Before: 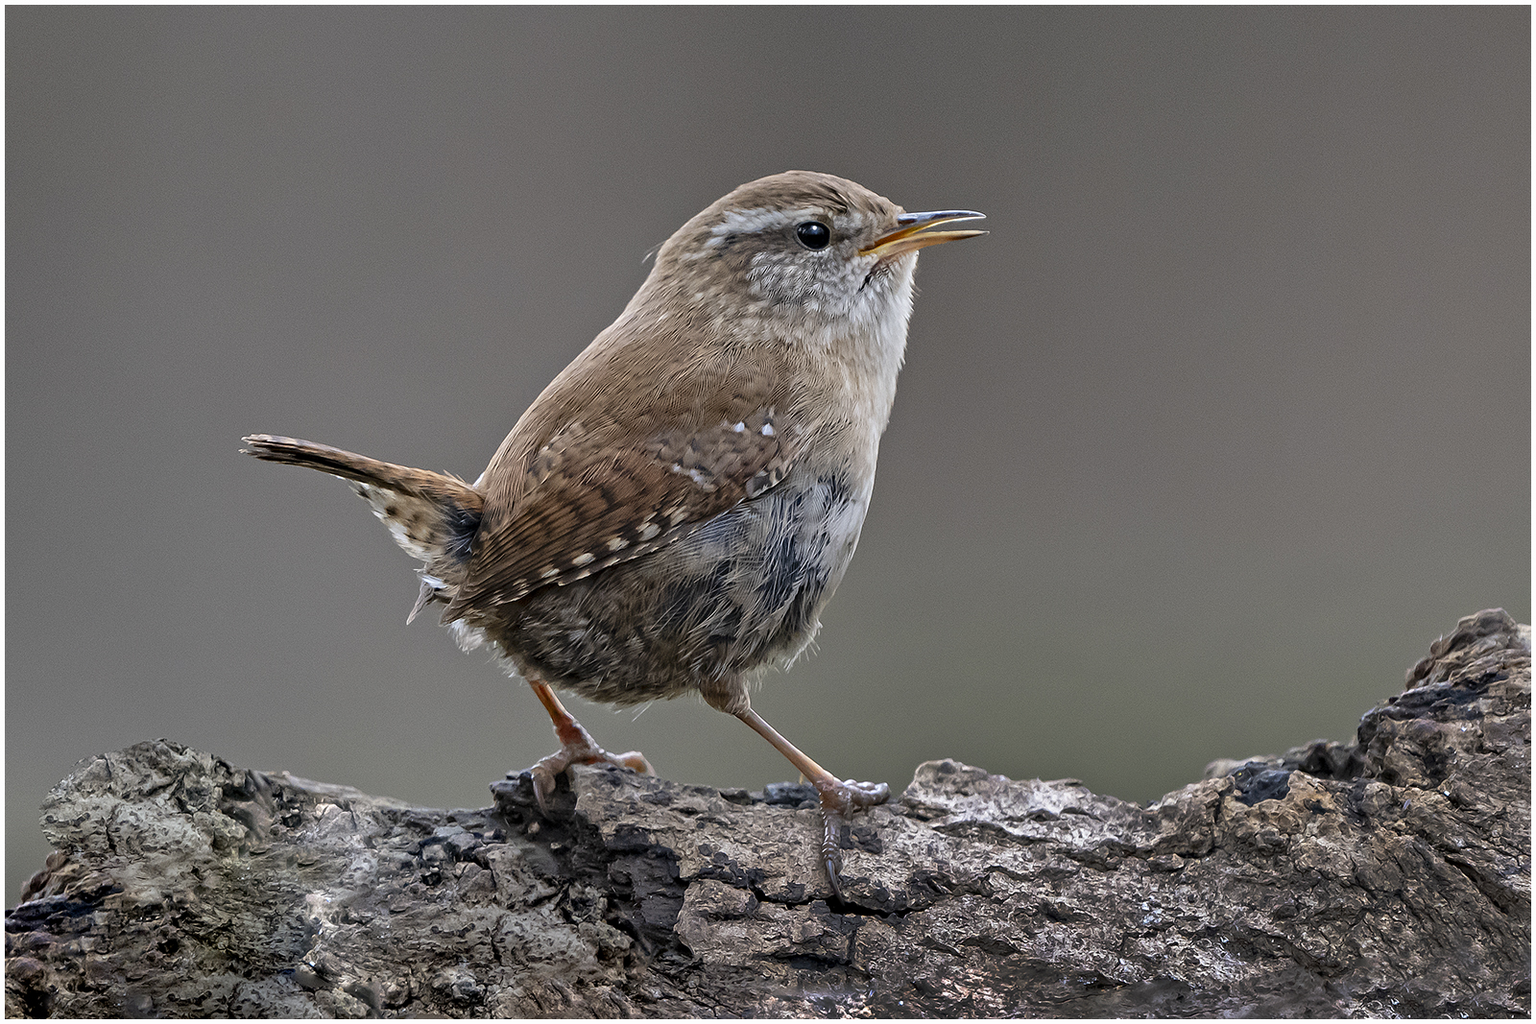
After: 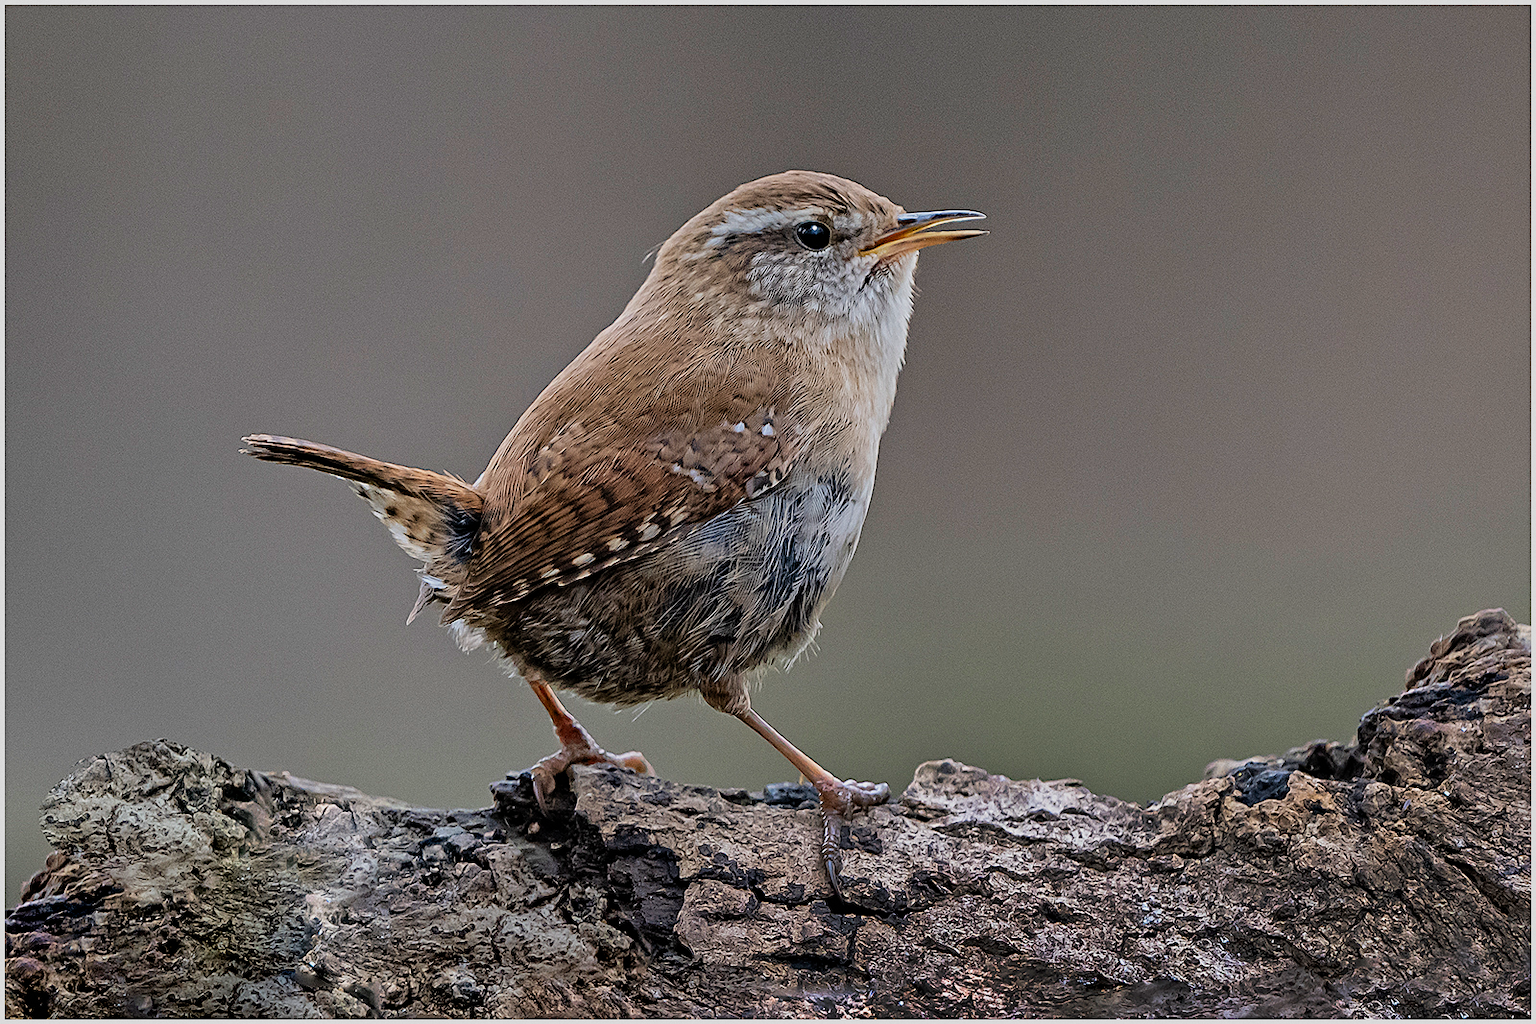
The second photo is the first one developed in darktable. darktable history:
sharpen: on, module defaults
filmic rgb: hardness 4.17
grain: coarseness 0.09 ISO, strength 10%
velvia: strength 30%
